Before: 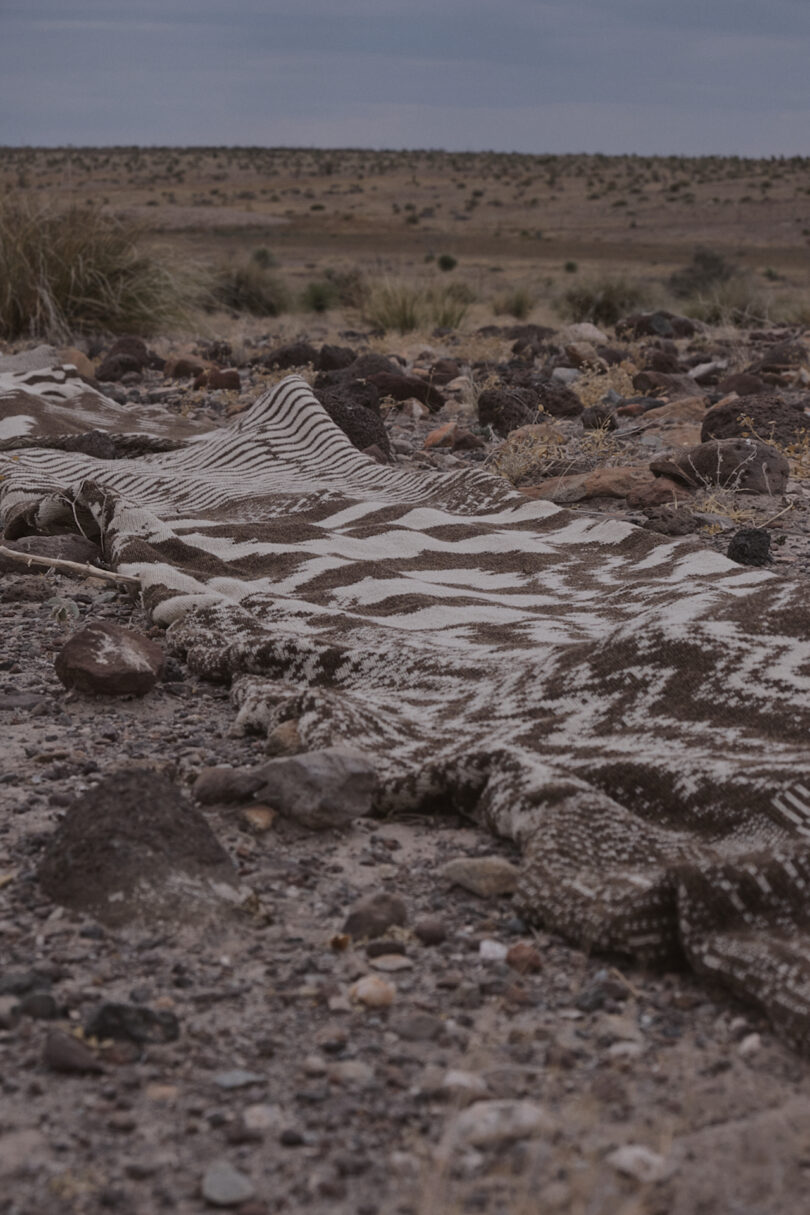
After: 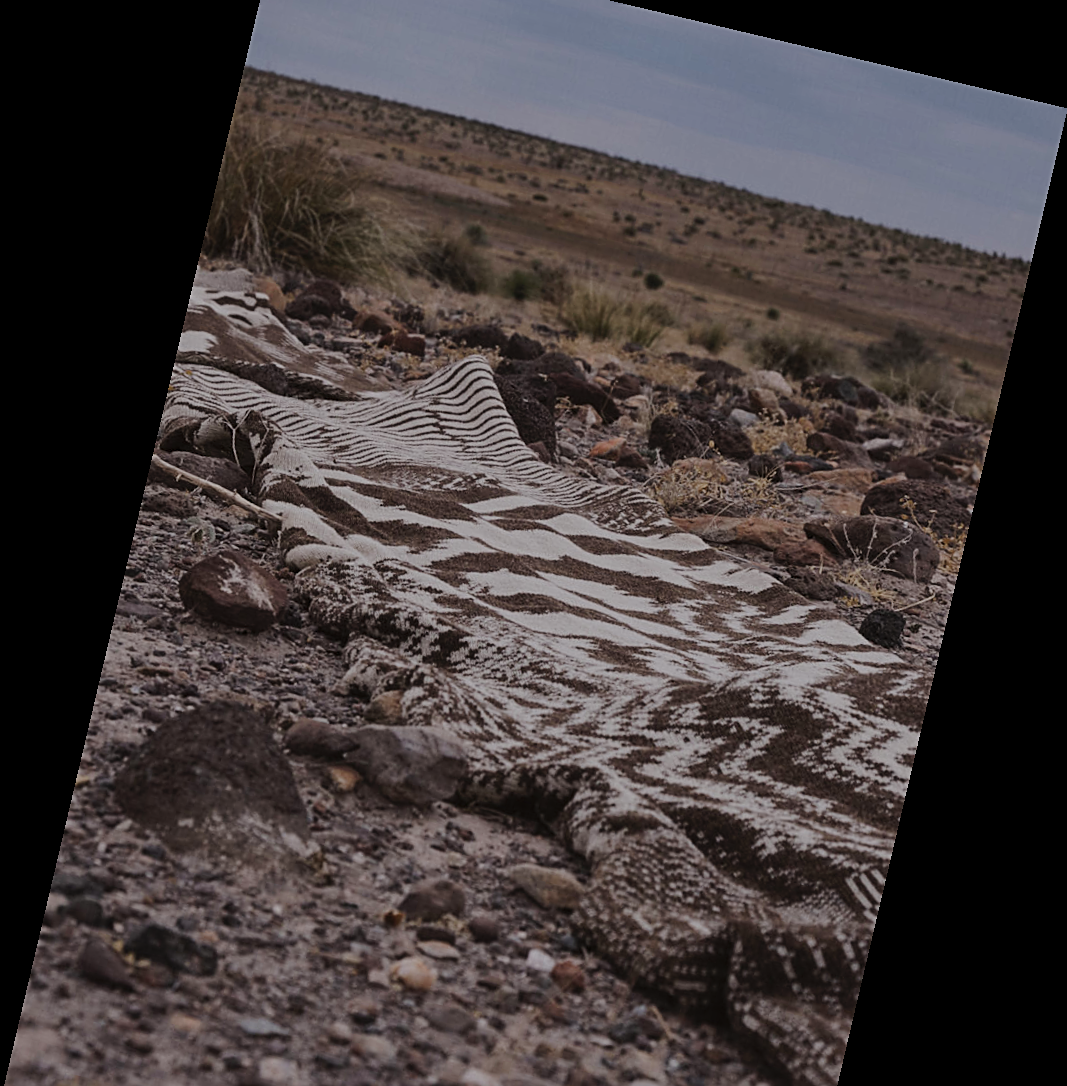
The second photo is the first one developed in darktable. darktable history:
crop and rotate: top 5.667%, bottom 14.937%
tone curve: curves: ch0 [(0, 0) (0.003, 0.012) (0.011, 0.014) (0.025, 0.02) (0.044, 0.034) (0.069, 0.047) (0.1, 0.063) (0.136, 0.086) (0.177, 0.131) (0.224, 0.183) (0.277, 0.243) (0.335, 0.317) (0.399, 0.403) (0.468, 0.488) (0.543, 0.573) (0.623, 0.649) (0.709, 0.718) (0.801, 0.795) (0.898, 0.872) (1, 1)], preserve colors none
rotate and perspective: rotation 13.27°, automatic cropping off
exposure: exposure -0.064 EV, compensate highlight preservation false
sharpen: on, module defaults
